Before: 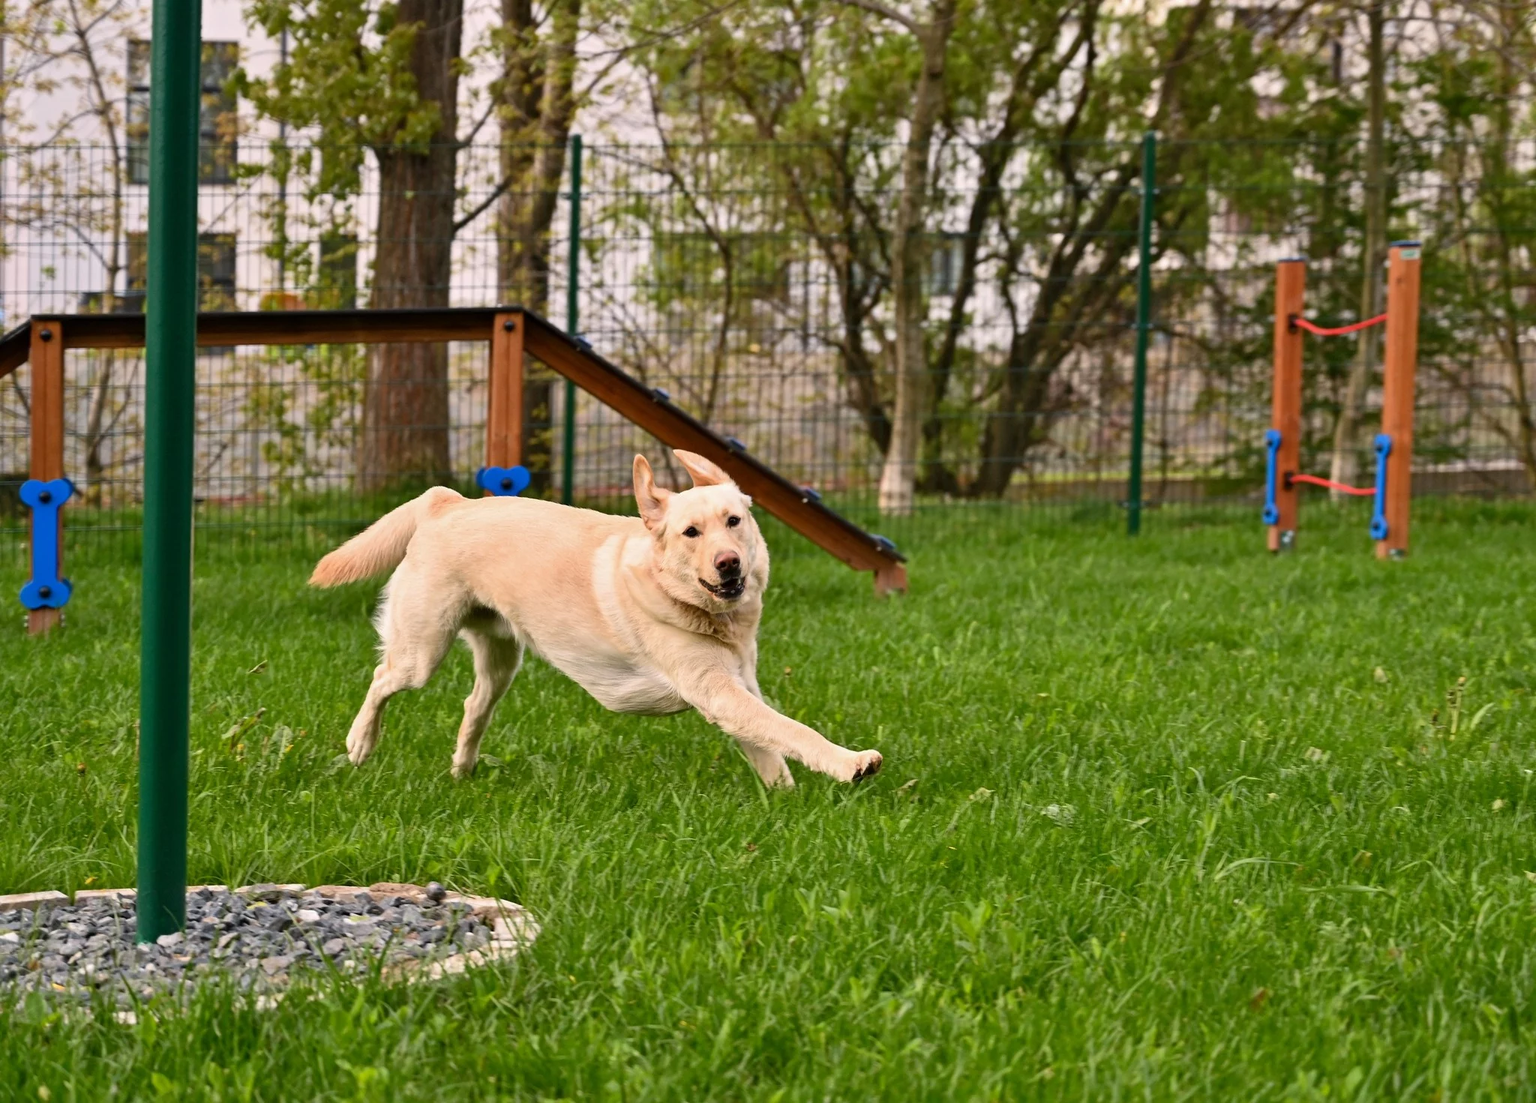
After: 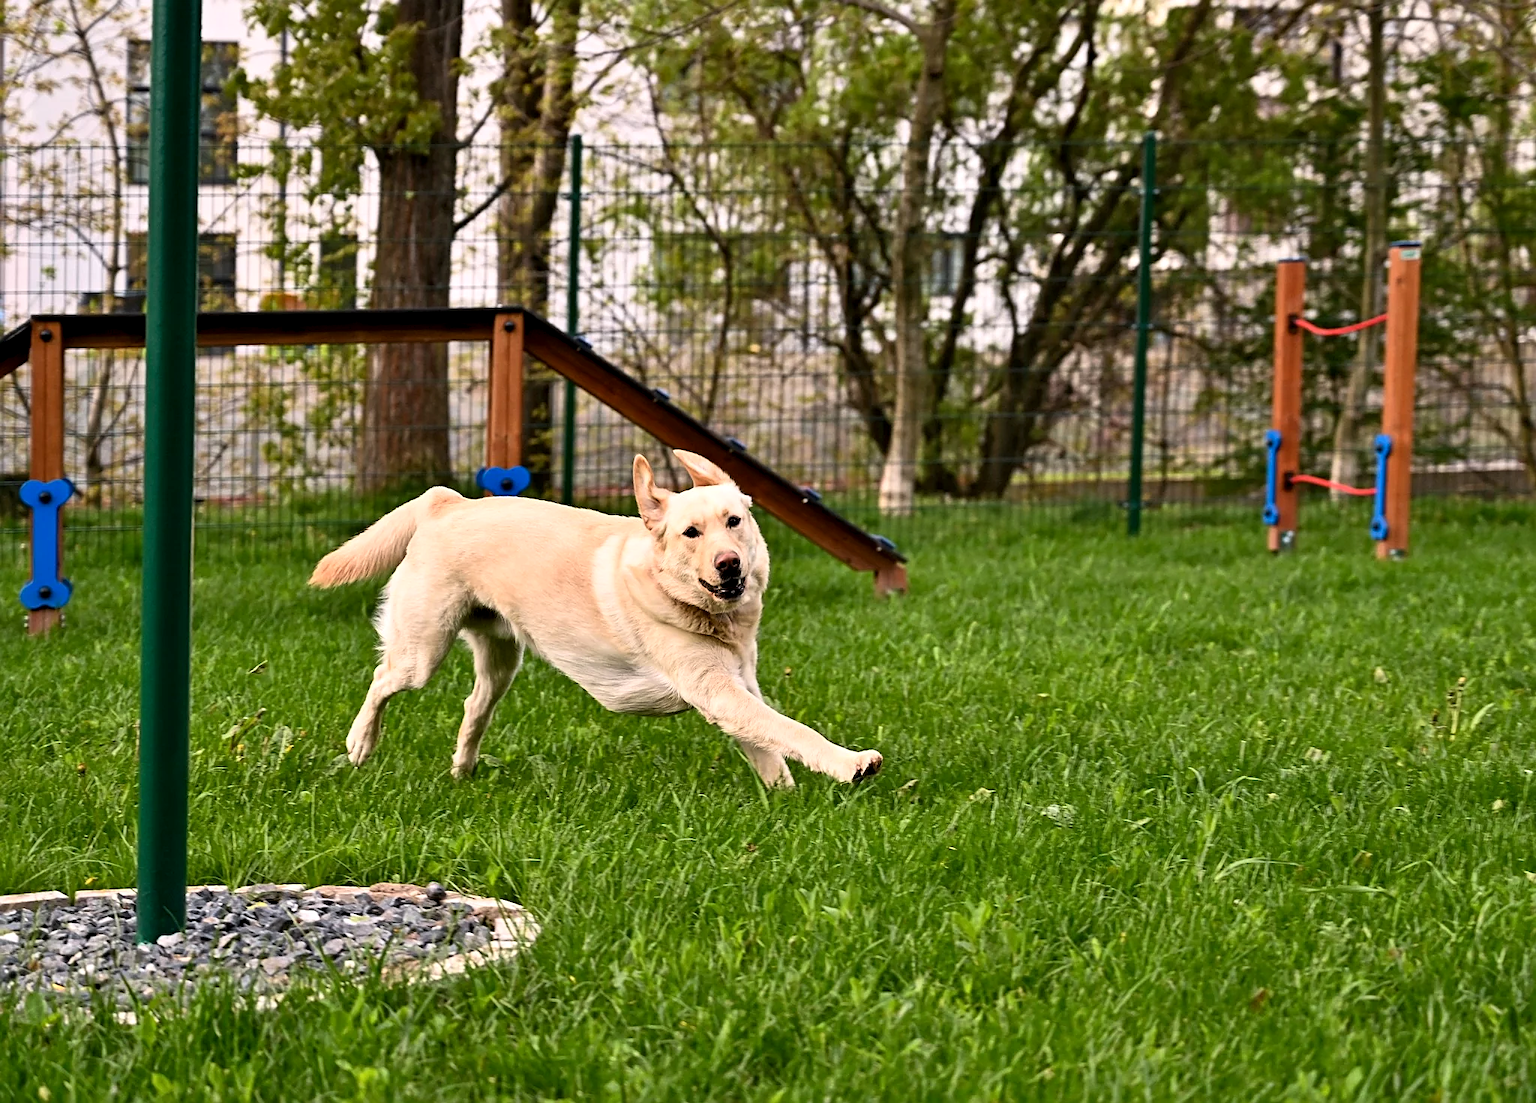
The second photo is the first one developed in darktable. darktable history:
contrast equalizer: octaves 7, y [[0.6 ×6], [0.55 ×6], [0 ×6], [0 ×6], [0 ×6]], mix 0.35
sharpen: on, module defaults
rgb curve: curves: ch0 [(0, 0) (0.078, 0.051) (0.929, 0.956) (1, 1)], compensate middle gray true
